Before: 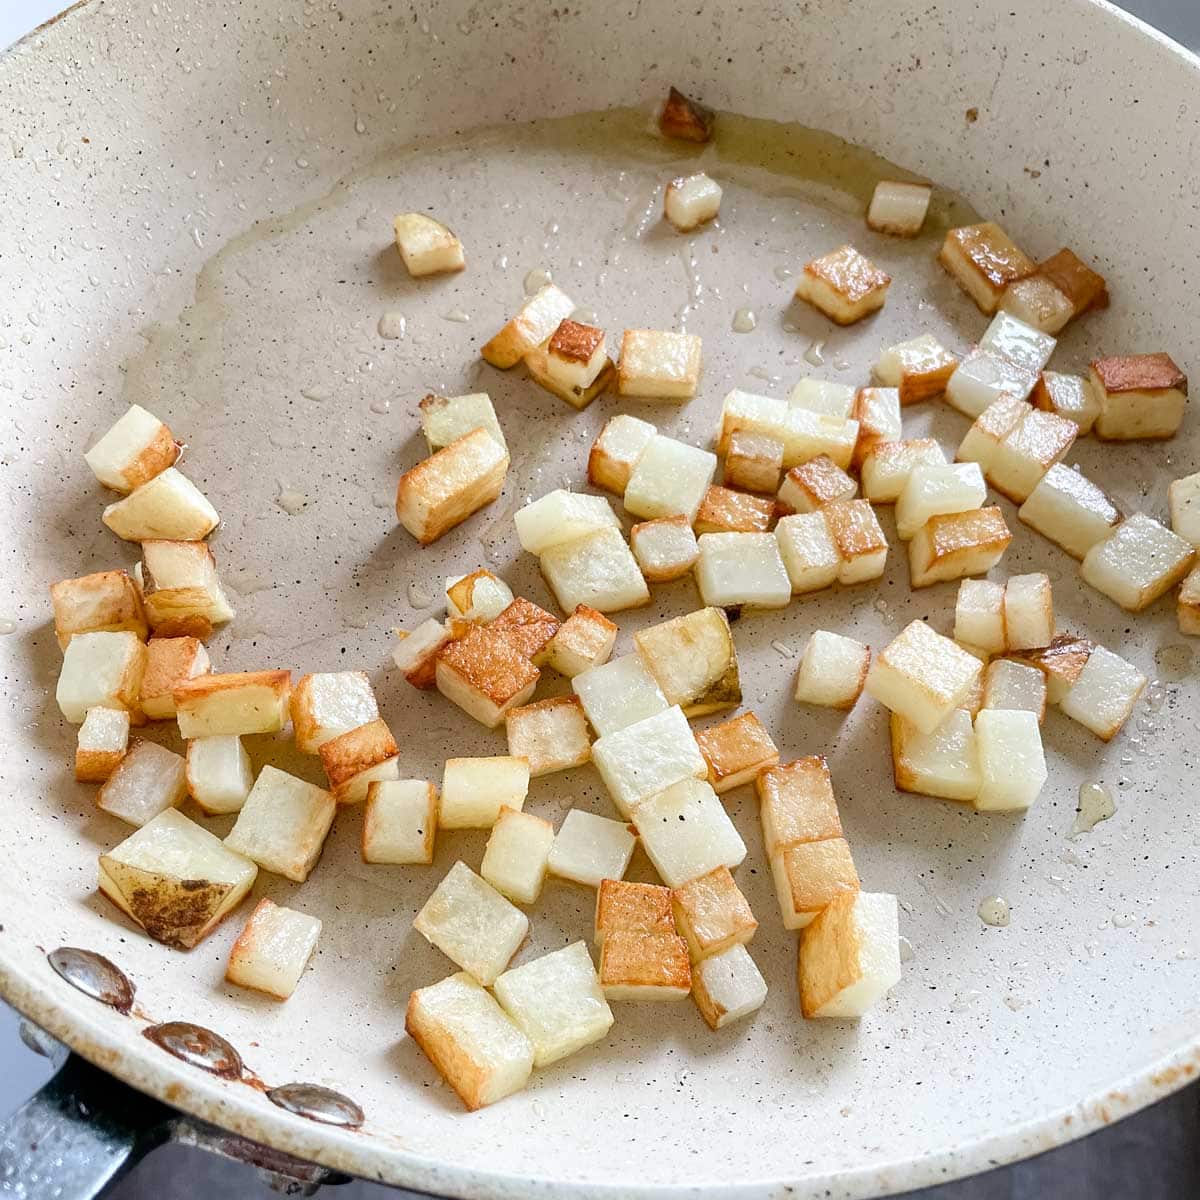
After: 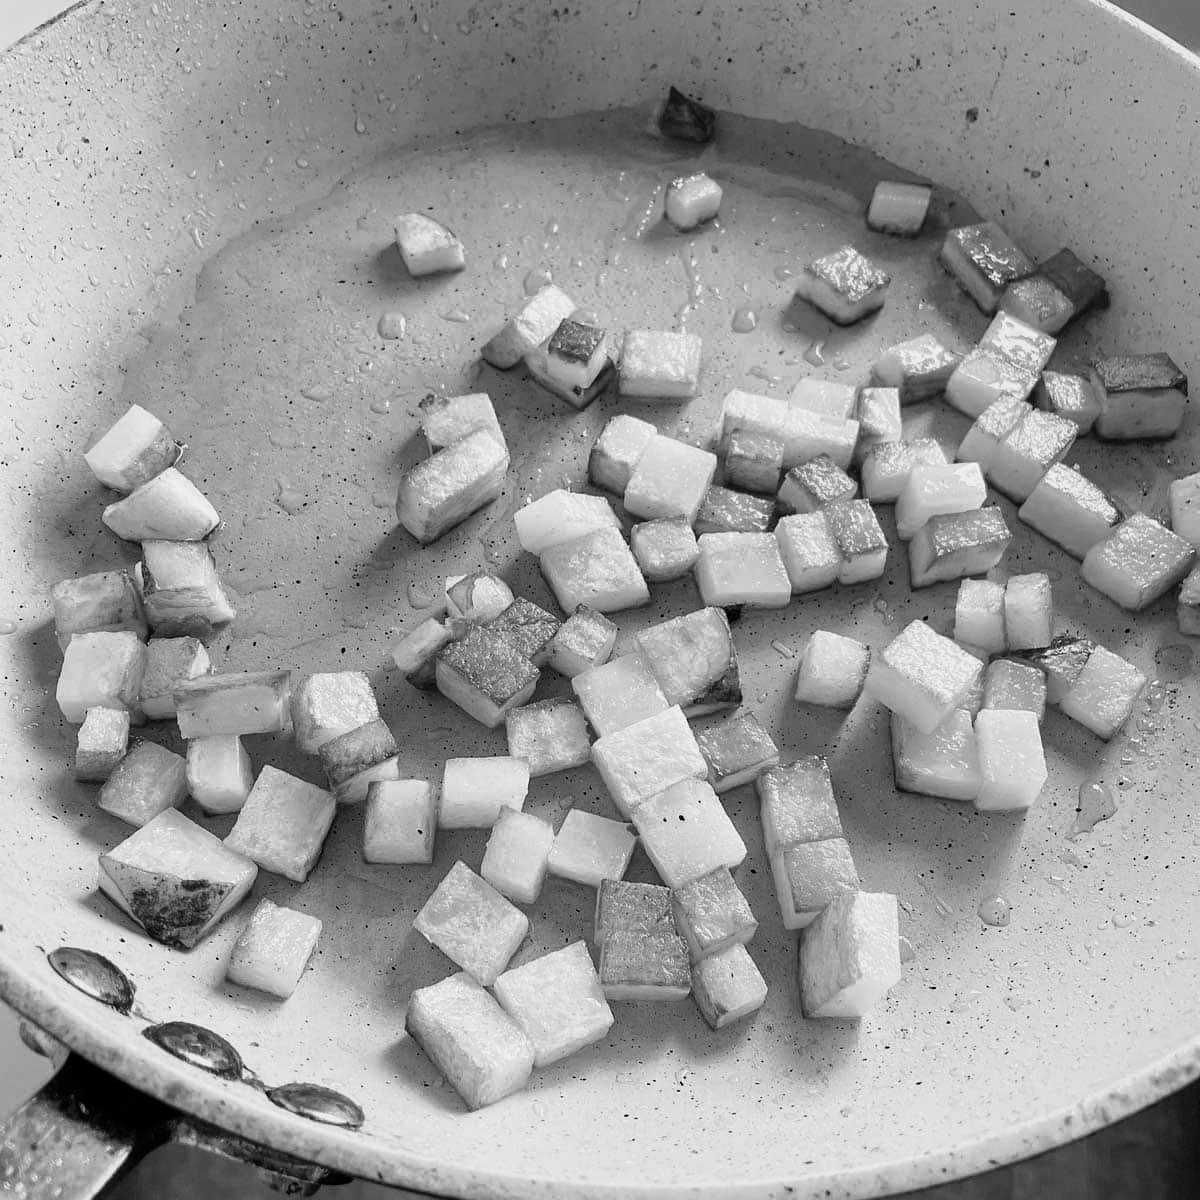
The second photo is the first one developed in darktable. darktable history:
white balance: red 0.948, green 1.02, blue 1.176
monochrome: a -74.22, b 78.2
tone curve: curves: ch0 [(0, 0) (0.224, 0.12) (0.375, 0.296) (0.528, 0.472) (0.681, 0.634) (0.8, 0.766) (0.873, 0.877) (1, 1)], preserve colors basic power
